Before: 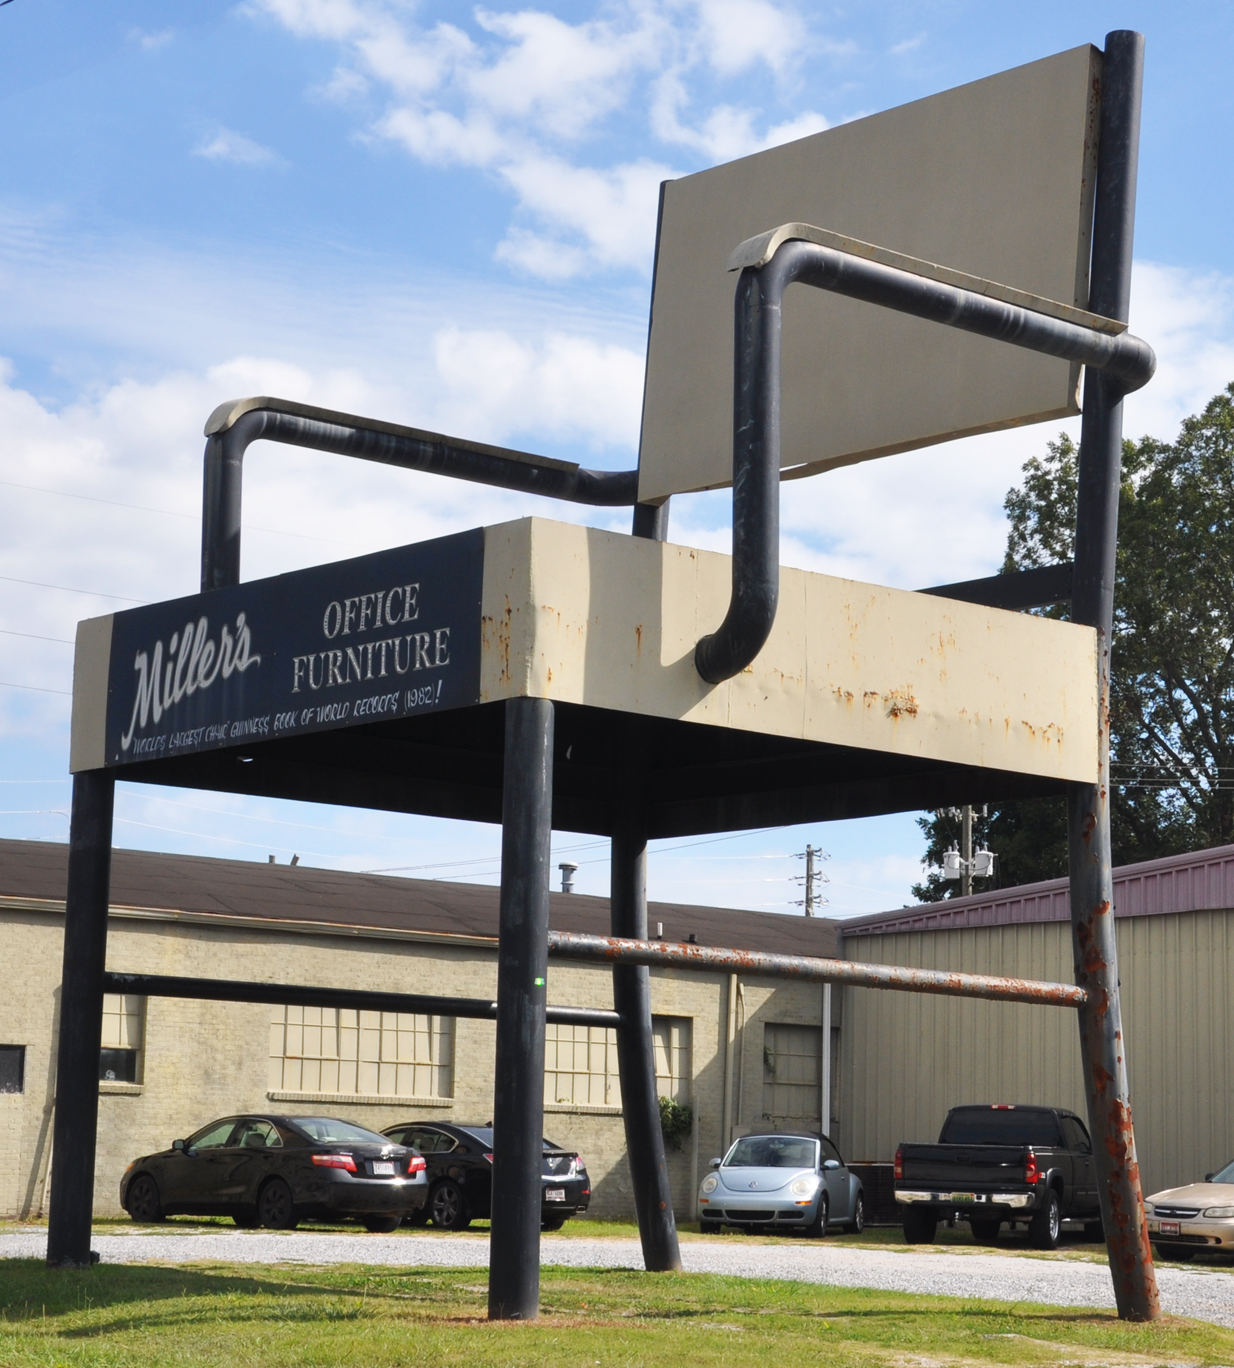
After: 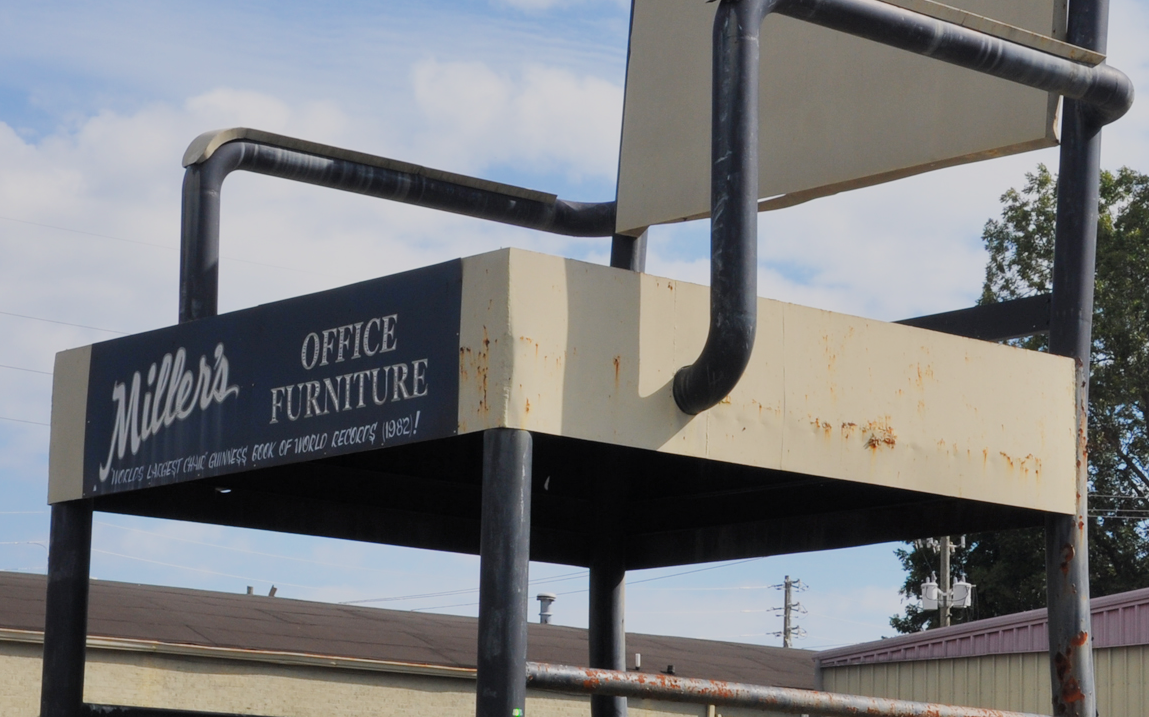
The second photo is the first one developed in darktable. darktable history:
crop: left 1.82%, top 19.687%, right 5.014%, bottom 27.861%
filmic rgb: middle gray luminance 18.27%, black relative exposure -10.43 EV, white relative exposure 3.41 EV, target black luminance 0%, hardness 6.03, latitude 98.44%, contrast 0.85, shadows ↔ highlights balance 0.723%, color science v4 (2020)
